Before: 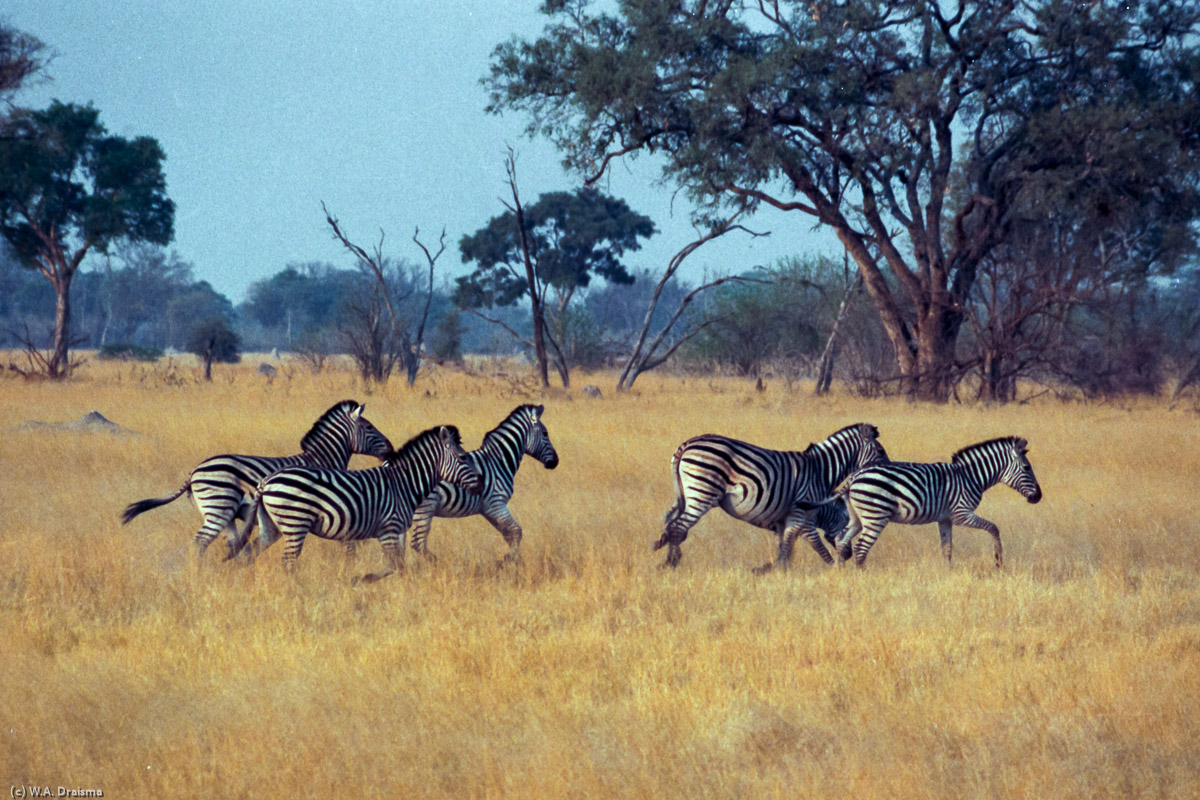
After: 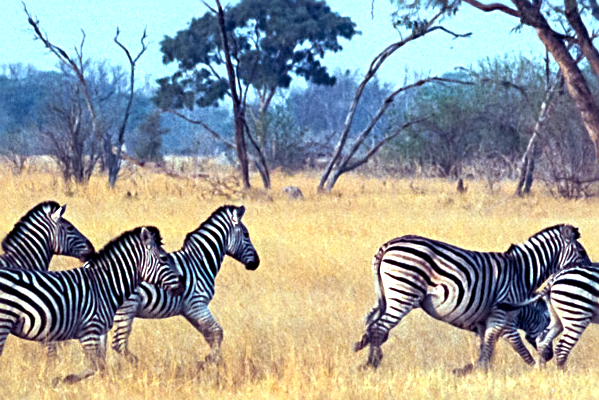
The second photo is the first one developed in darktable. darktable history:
crop: left 25%, top 25%, right 25%, bottom 25%
exposure: black level correction 0, exposure 0.9 EV, compensate exposure bias true, compensate highlight preservation false
white balance: red 0.967, blue 1.049
sharpen: radius 2.767
